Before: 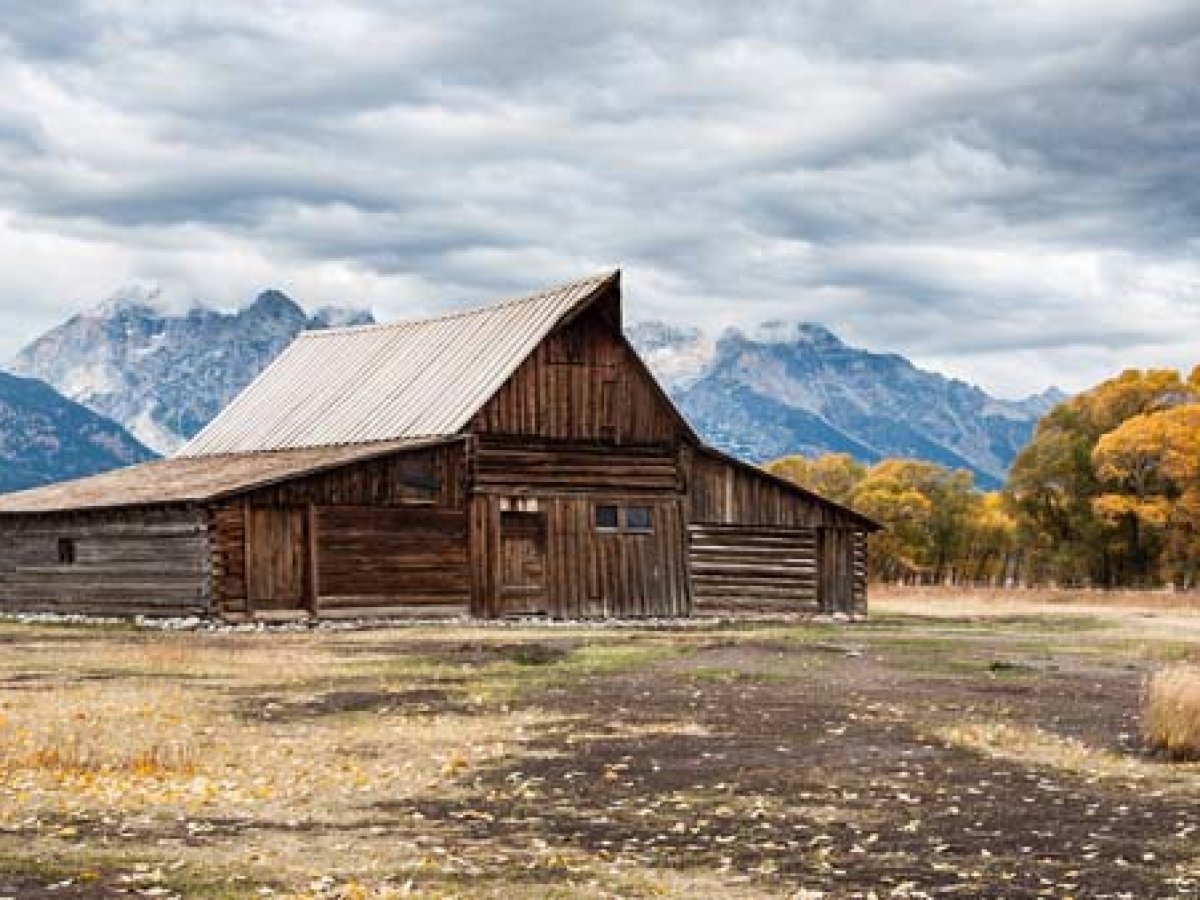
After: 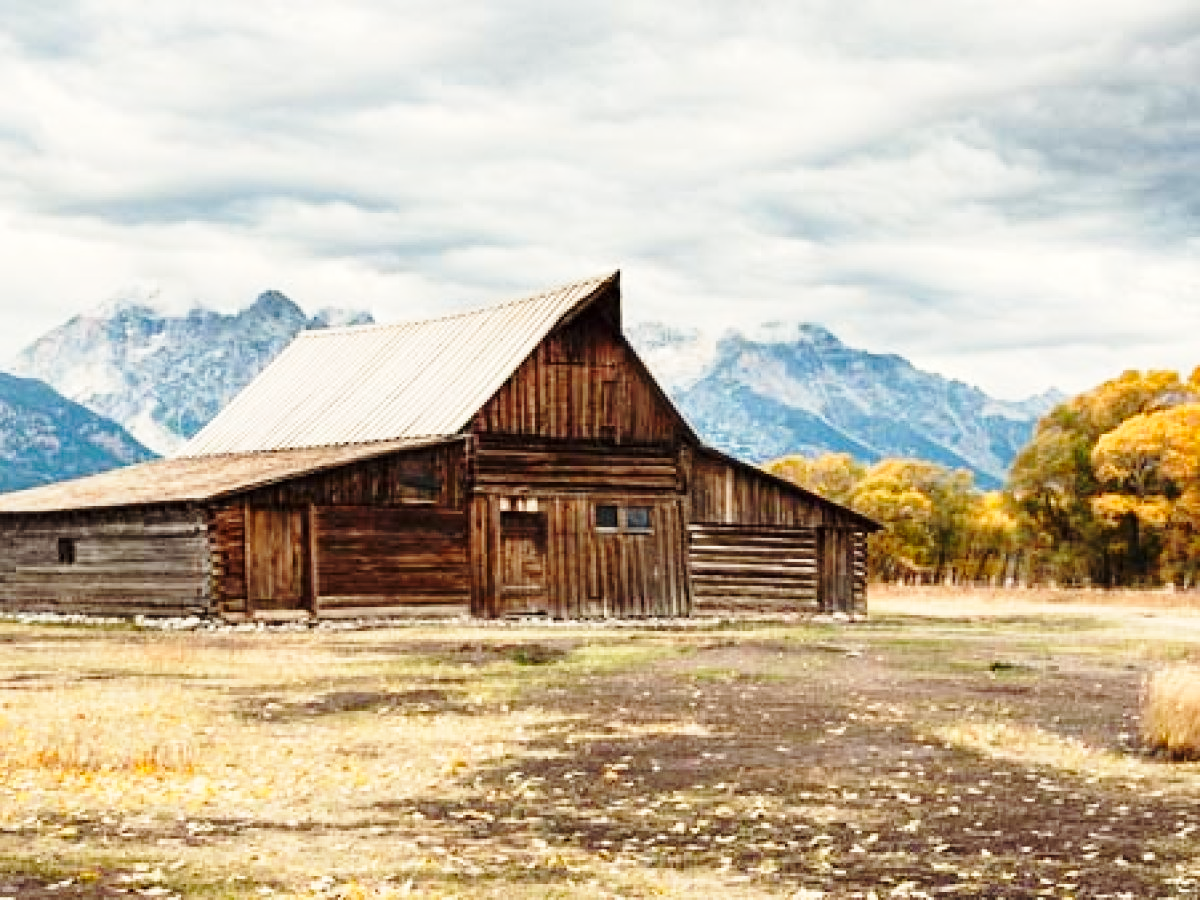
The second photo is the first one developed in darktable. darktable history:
base curve: curves: ch0 [(0, 0) (0.028, 0.03) (0.121, 0.232) (0.46, 0.748) (0.859, 0.968) (1, 1)], preserve colors none
white balance: red 1.029, blue 0.92
